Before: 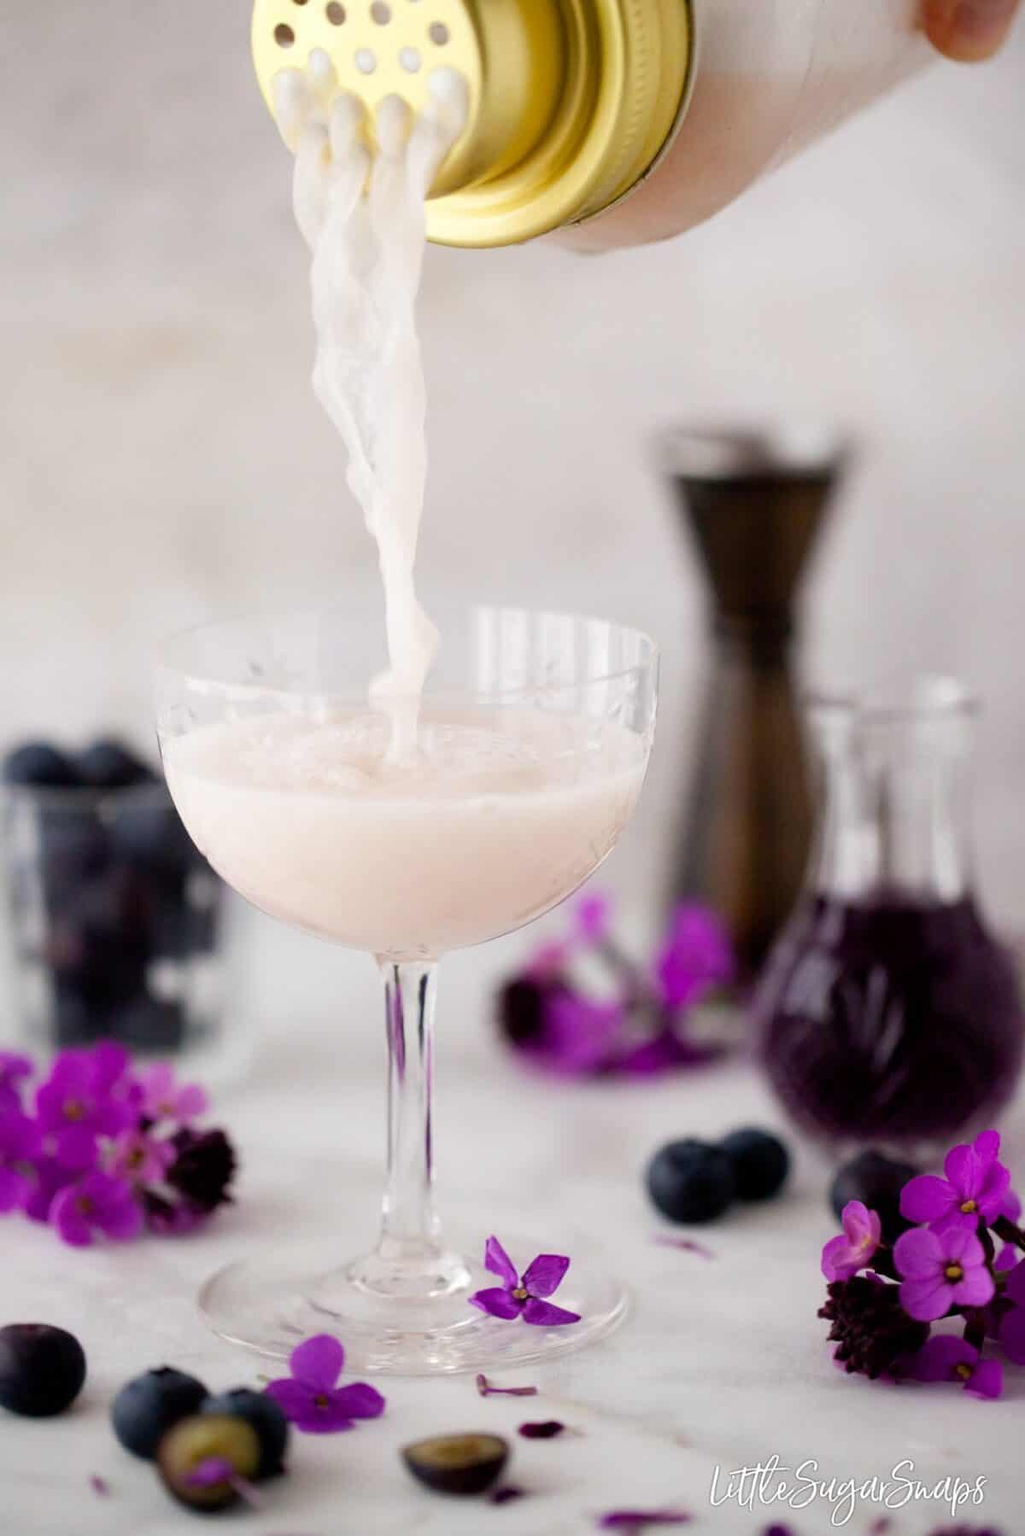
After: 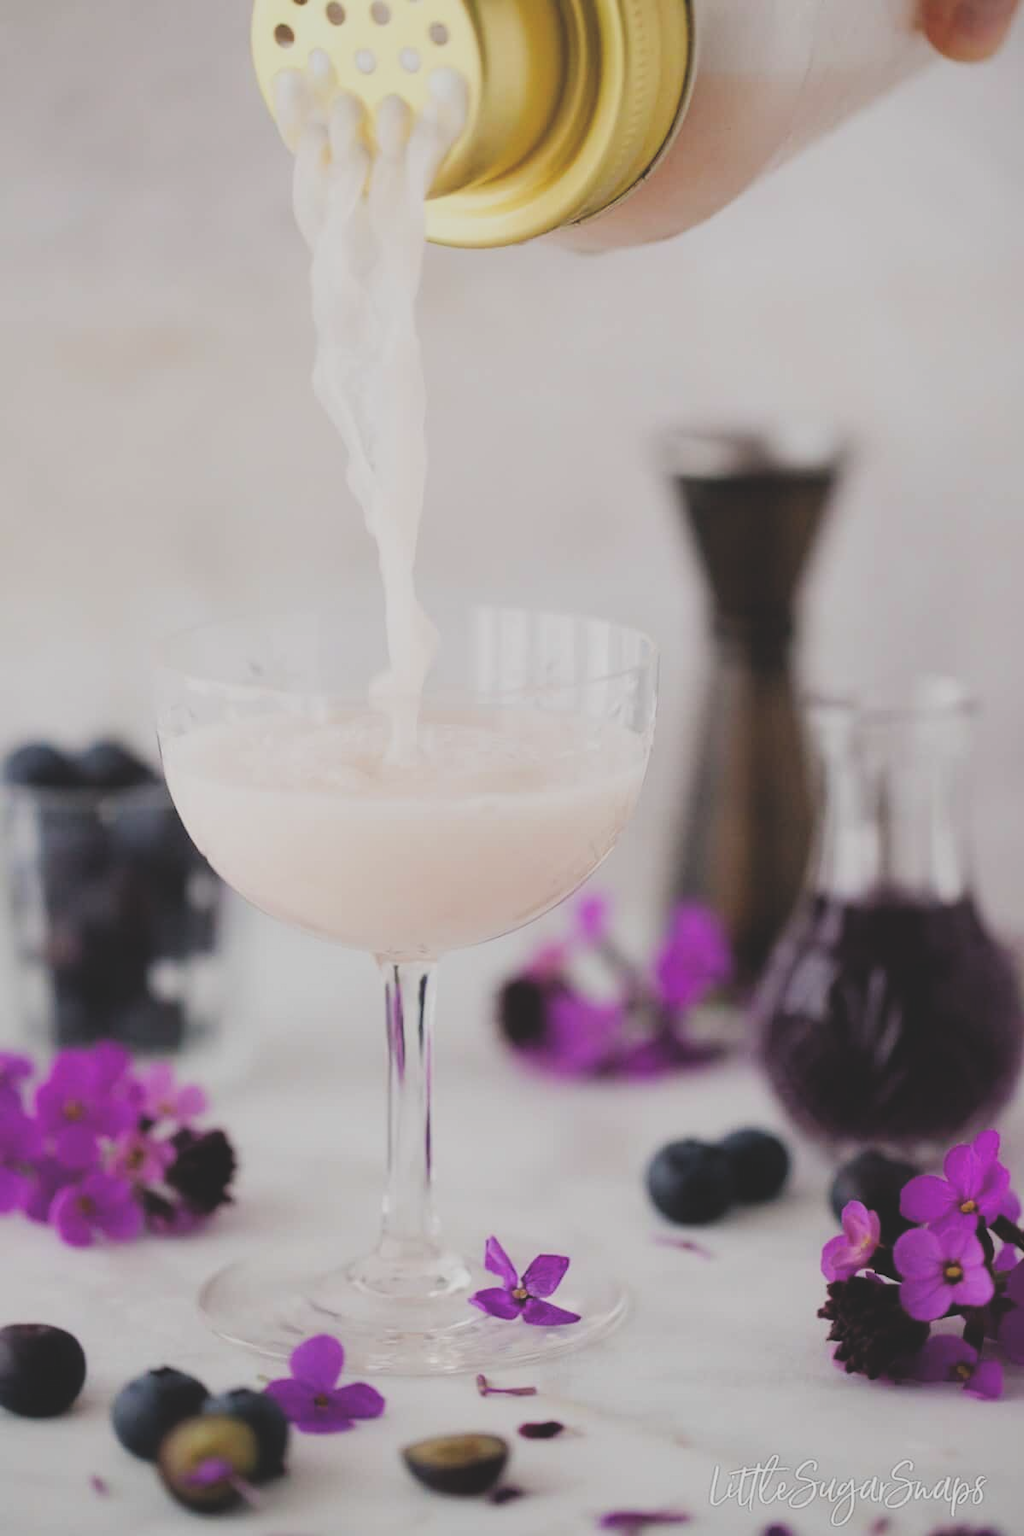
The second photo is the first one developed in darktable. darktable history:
filmic rgb: black relative exposure -7.65 EV, white relative exposure 4.56 EV, threshold 5.99 EV, hardness 3.61, enable highlight reconstruction true
exposure: black level correction -0.029, compensate exposure bias true, compensate highlight preservation false
